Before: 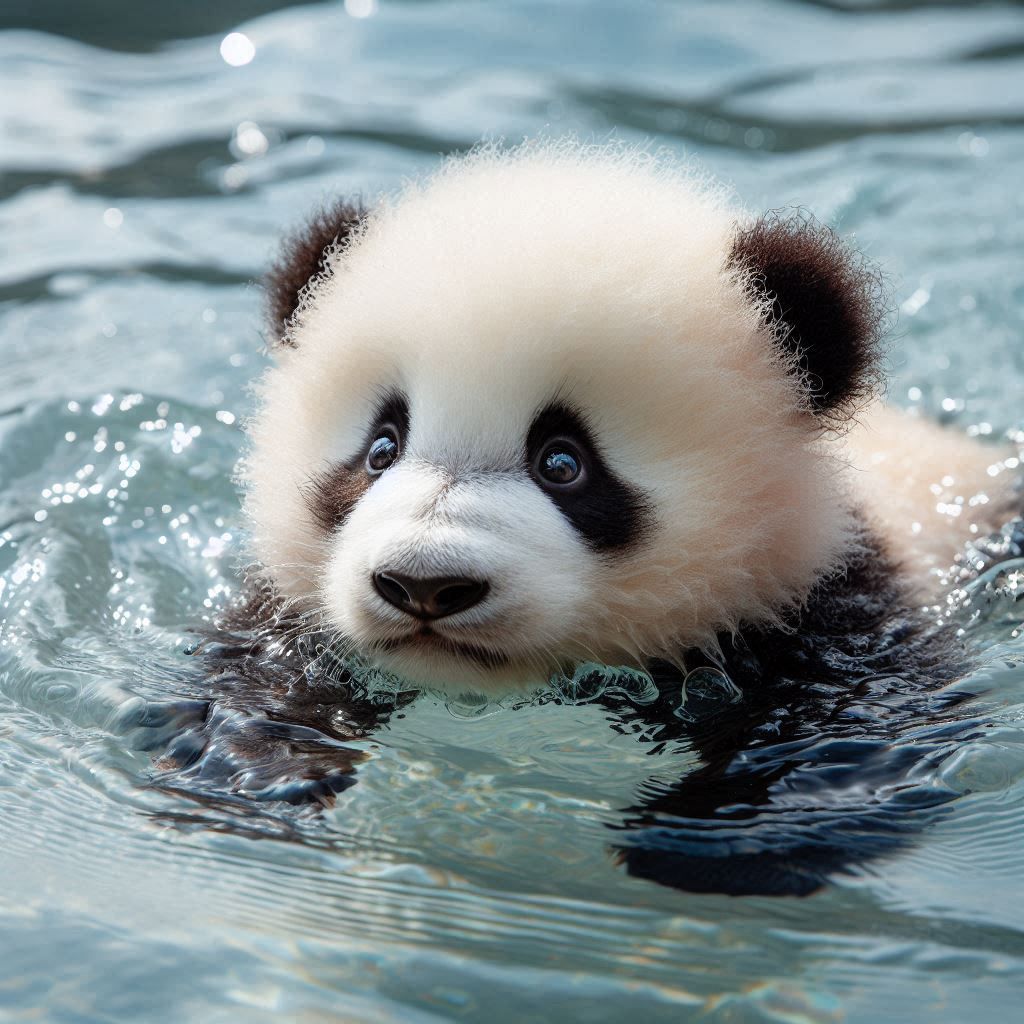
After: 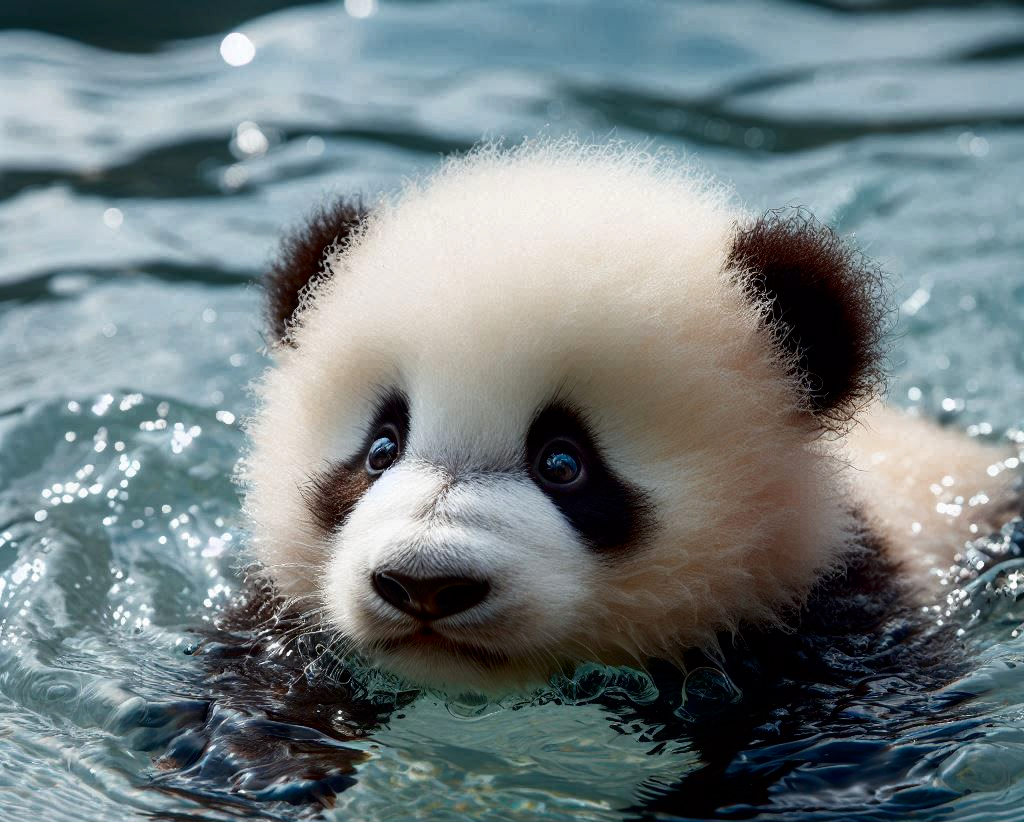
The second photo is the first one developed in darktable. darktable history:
crop: bottom 19.644%
contrast brightness saturation: contrast 0.1, brightness -0.26, saturation 0.14
